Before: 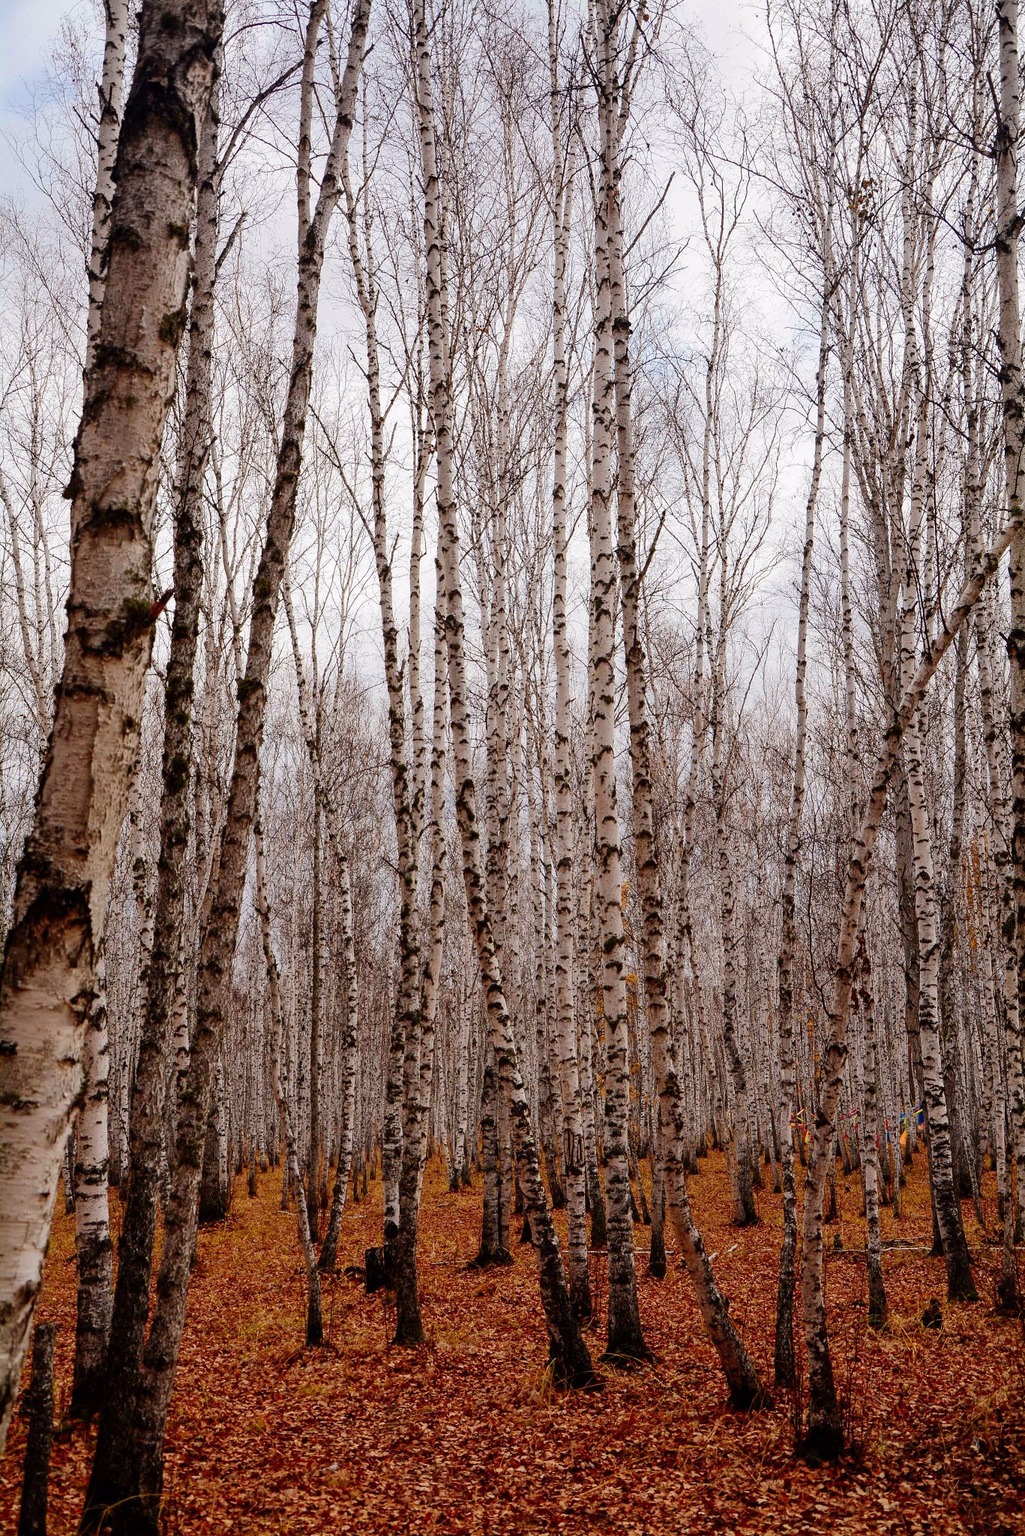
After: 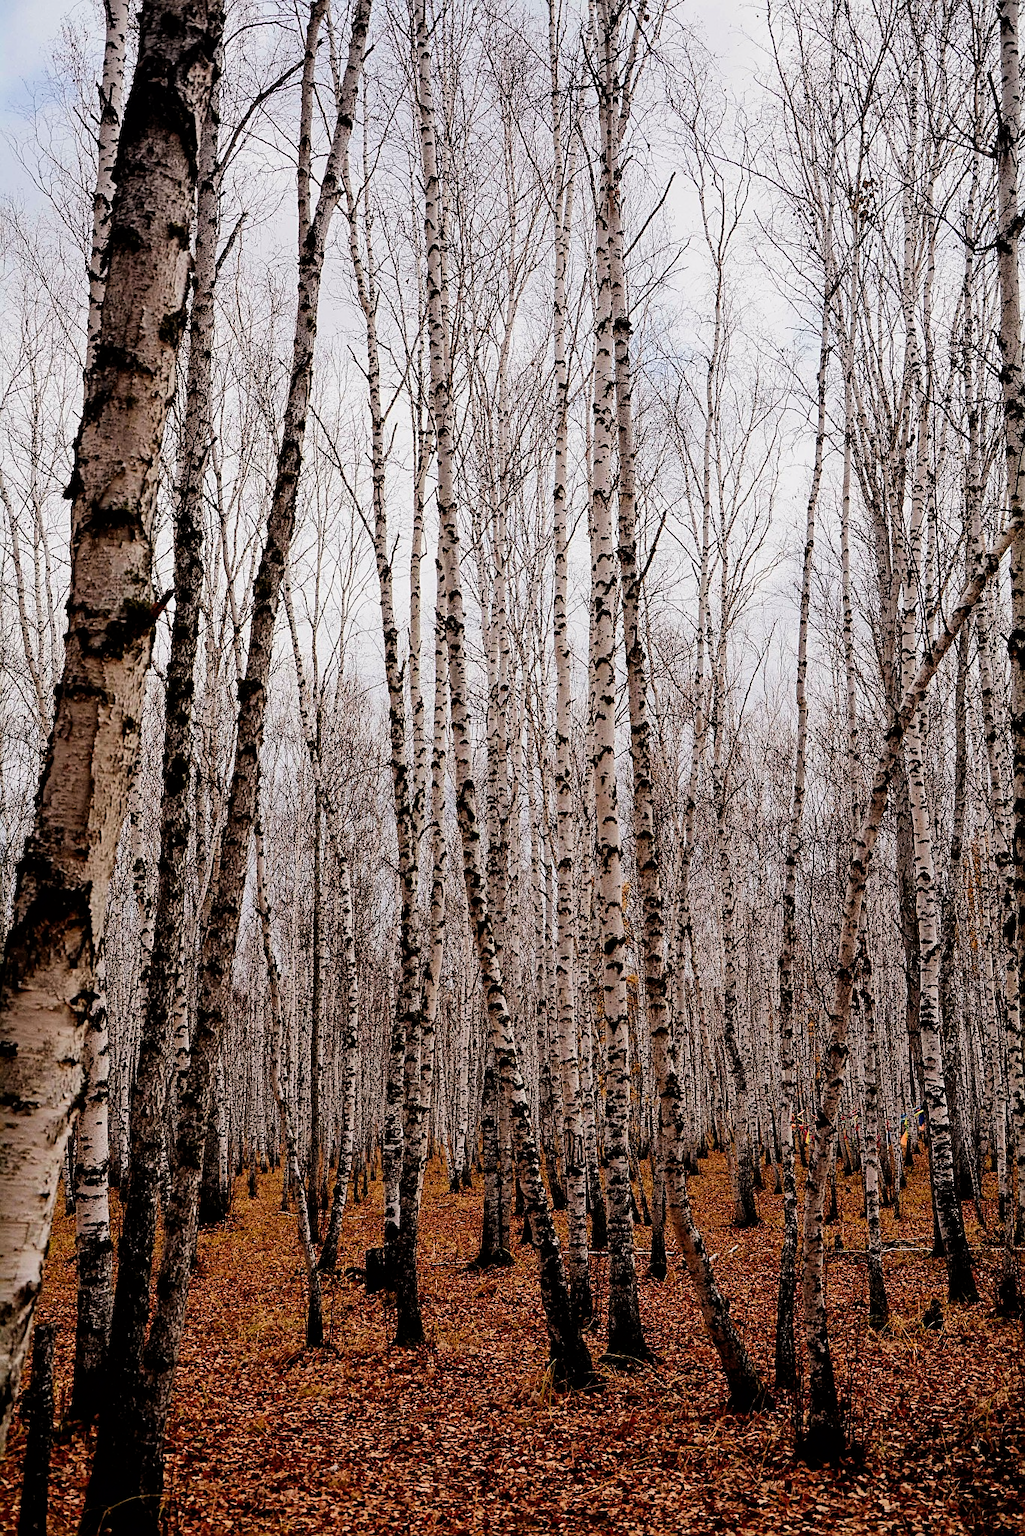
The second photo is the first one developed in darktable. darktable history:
haze removal: compatibility mode true, adaptive false
filmic rgb: black relative exposure -16 EV, white relative exposure 6.29 EV, hardness 5.1, contrast 1.35
sharpen: on, module defaults
